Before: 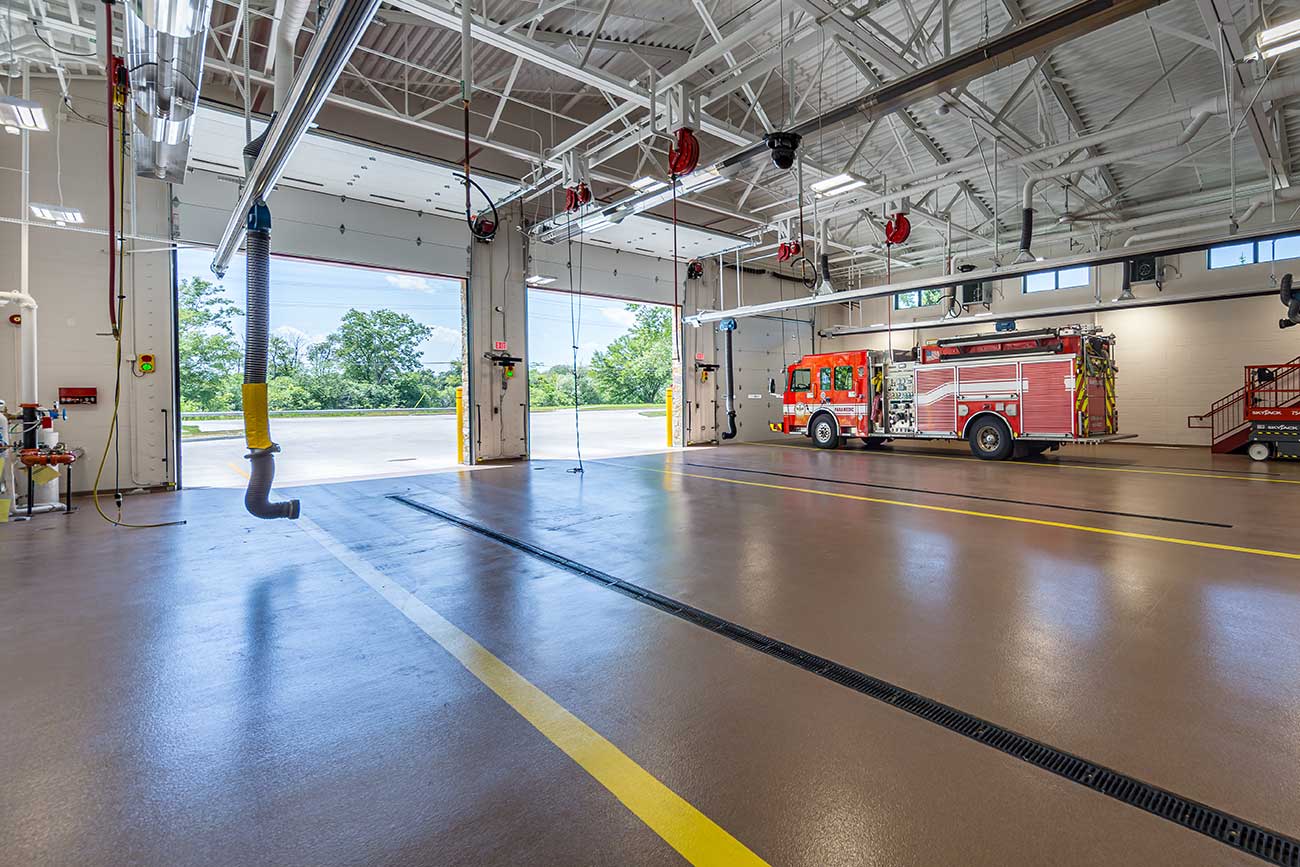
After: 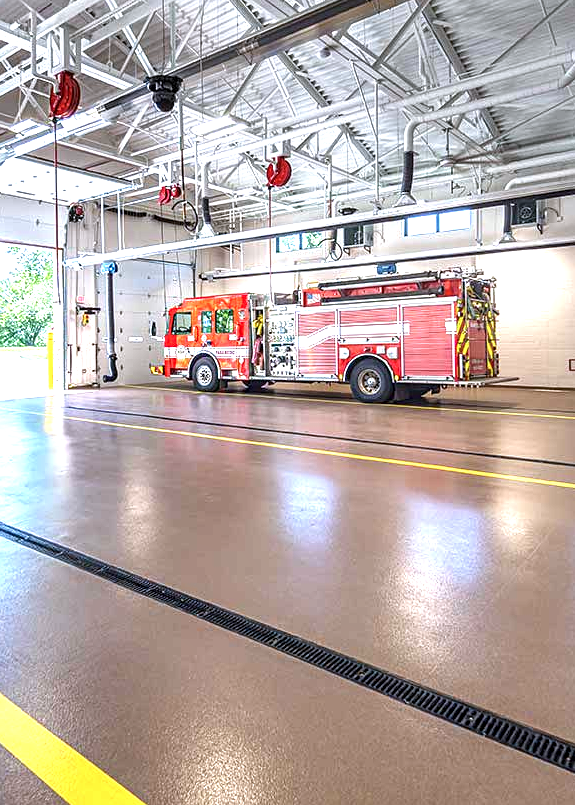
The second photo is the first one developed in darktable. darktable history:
sharpen: amount 0.2
local contrast: detail 130%
exposure: black level correction 0, exposure 1.2 EV, compensate exposure bias true, compensate highlight preservation false
color calibration: illuminant as shot in camera, x 0.358, y 0.373, temperature 4628.91 K
crop: left 47.628%, top 6.643%, right 7.874%
